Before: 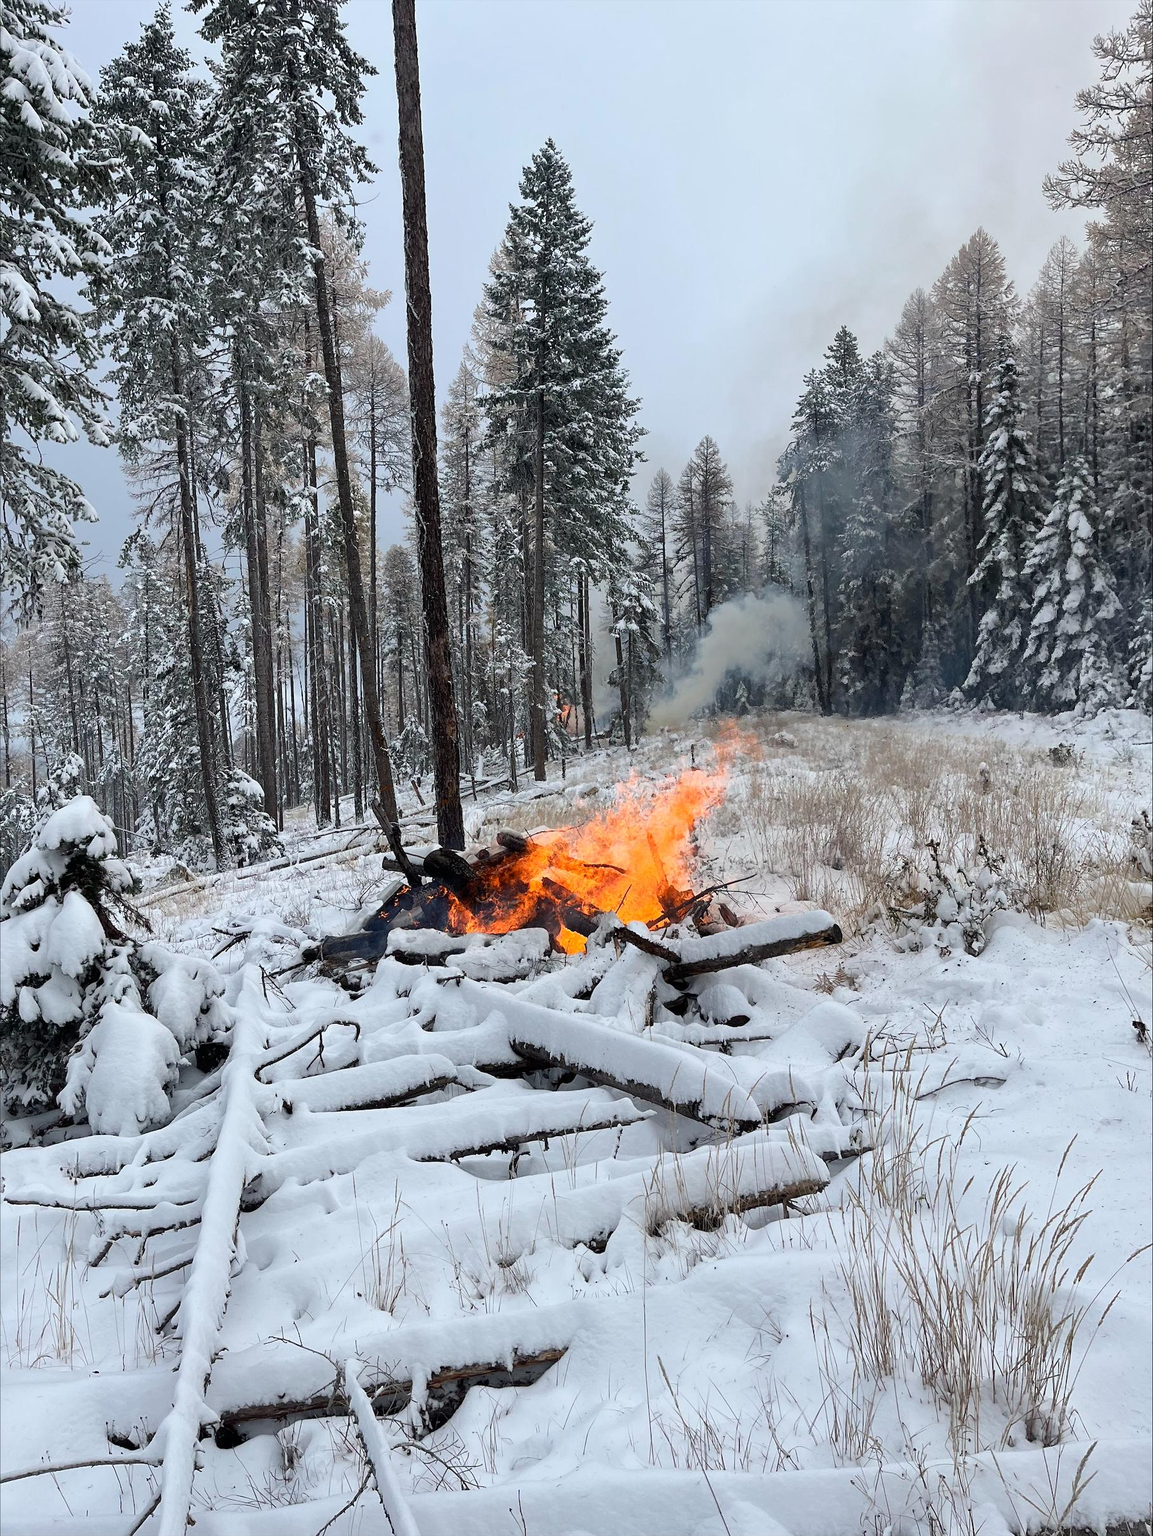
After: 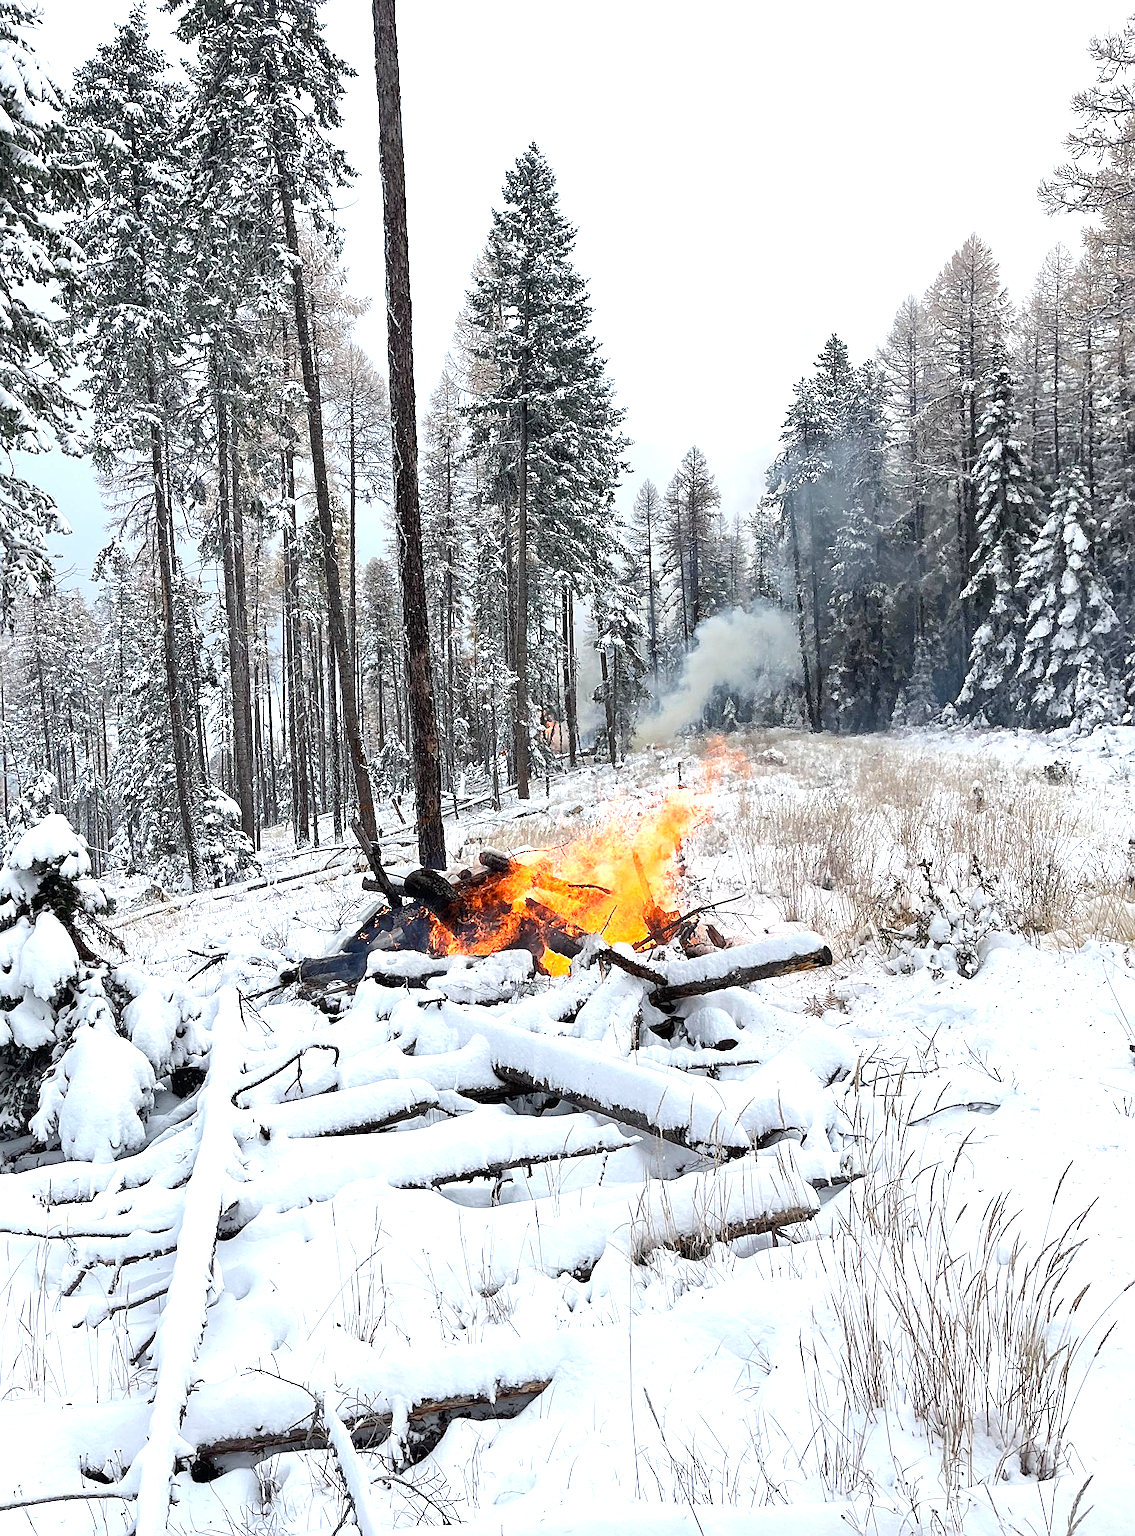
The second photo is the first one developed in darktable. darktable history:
sharpen: on, module defaults
rgb levels: preserve colors max RGB
exposure: black level correction 0, exposure 0.9 EV, compensate exposure bias true, compensate highlight preservation false
crop and rotate: left 2.536%, right 1.107%, bottom 2.246%
